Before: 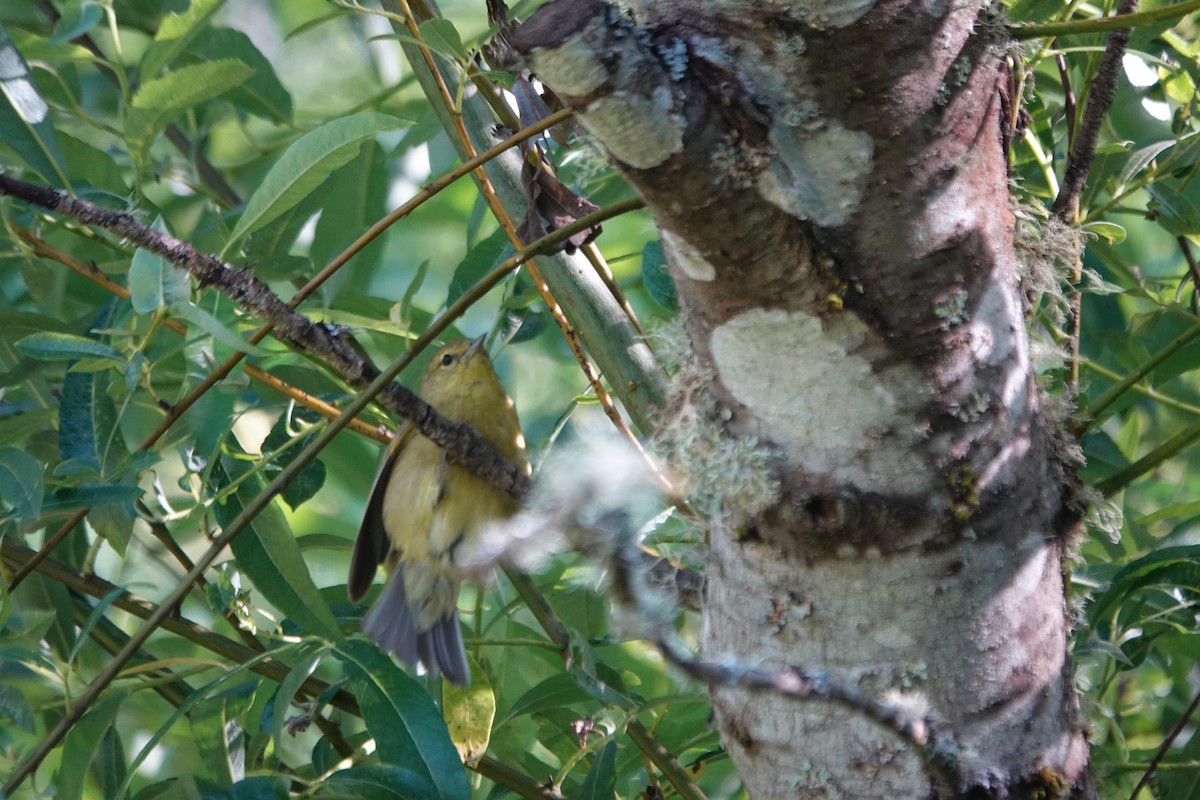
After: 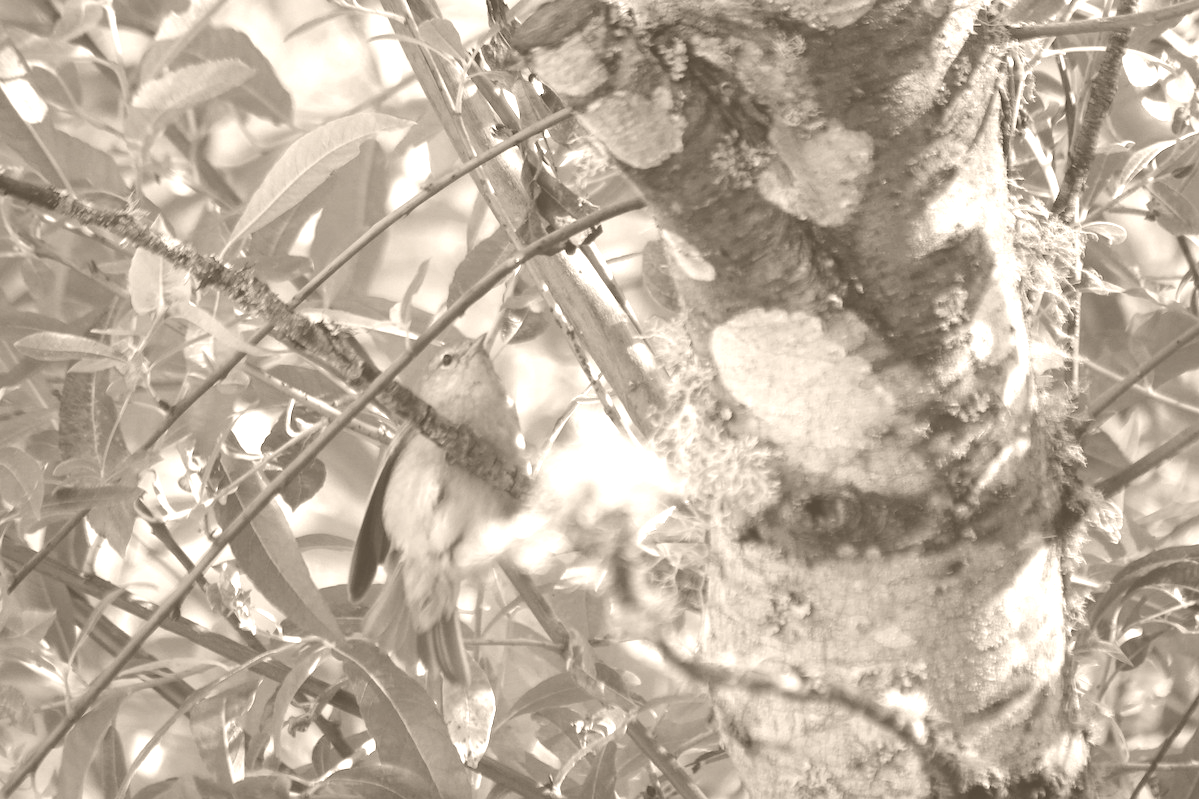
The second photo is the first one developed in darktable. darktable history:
colorize: hue 34.49°, saturation 35.33%, source mix 100%, version 1
